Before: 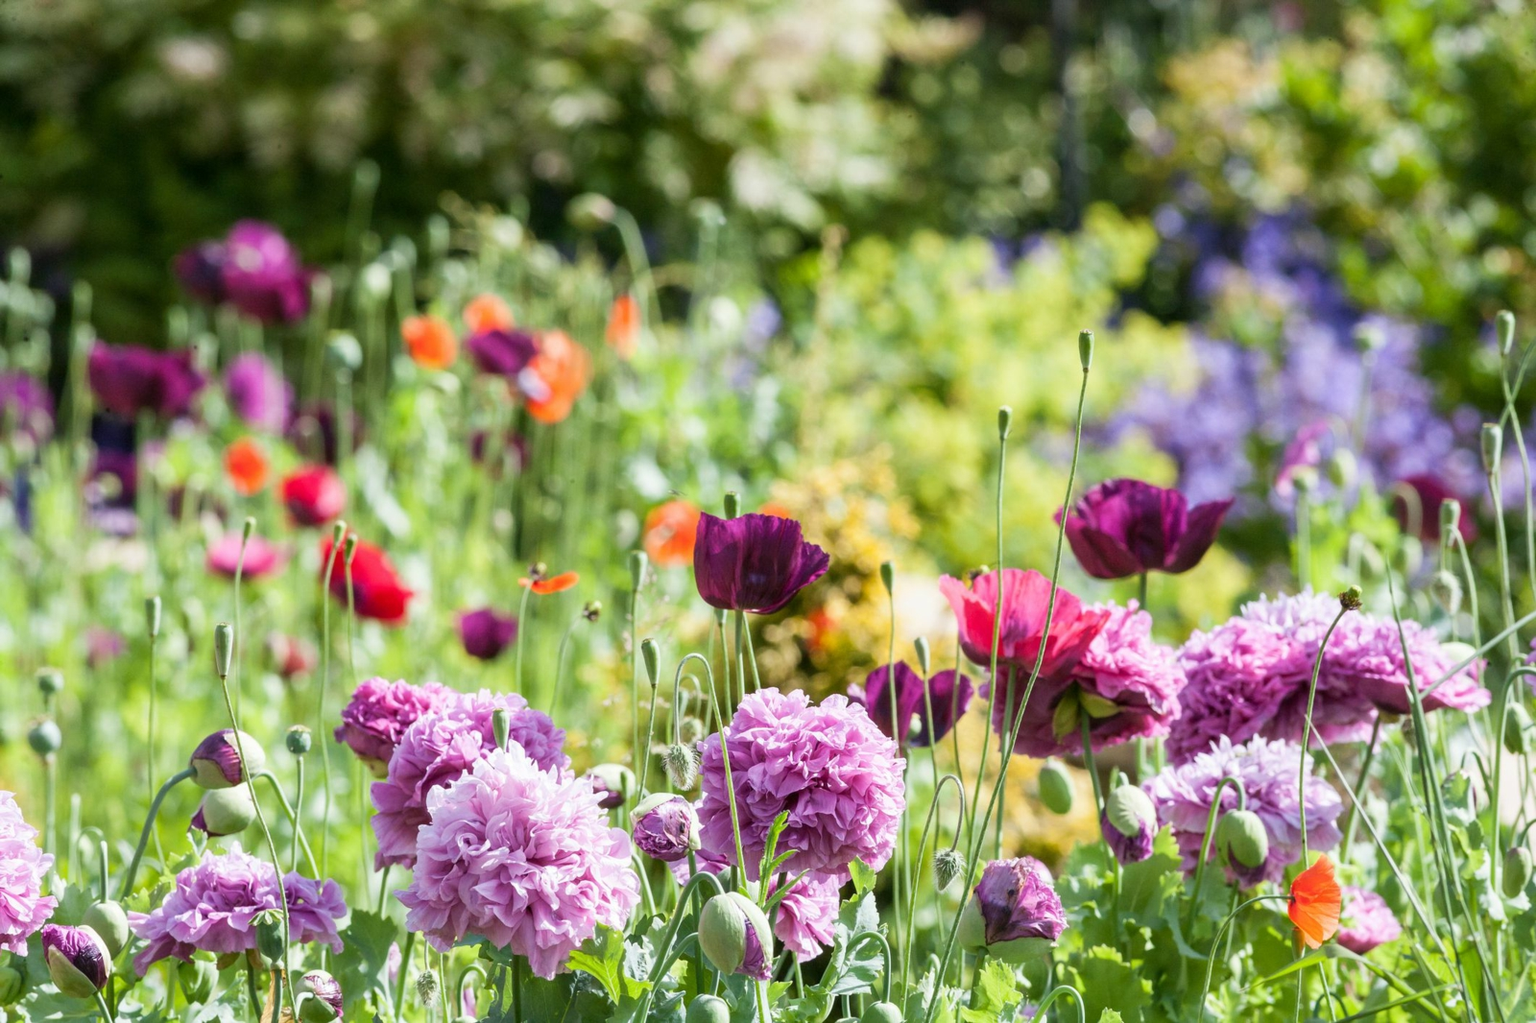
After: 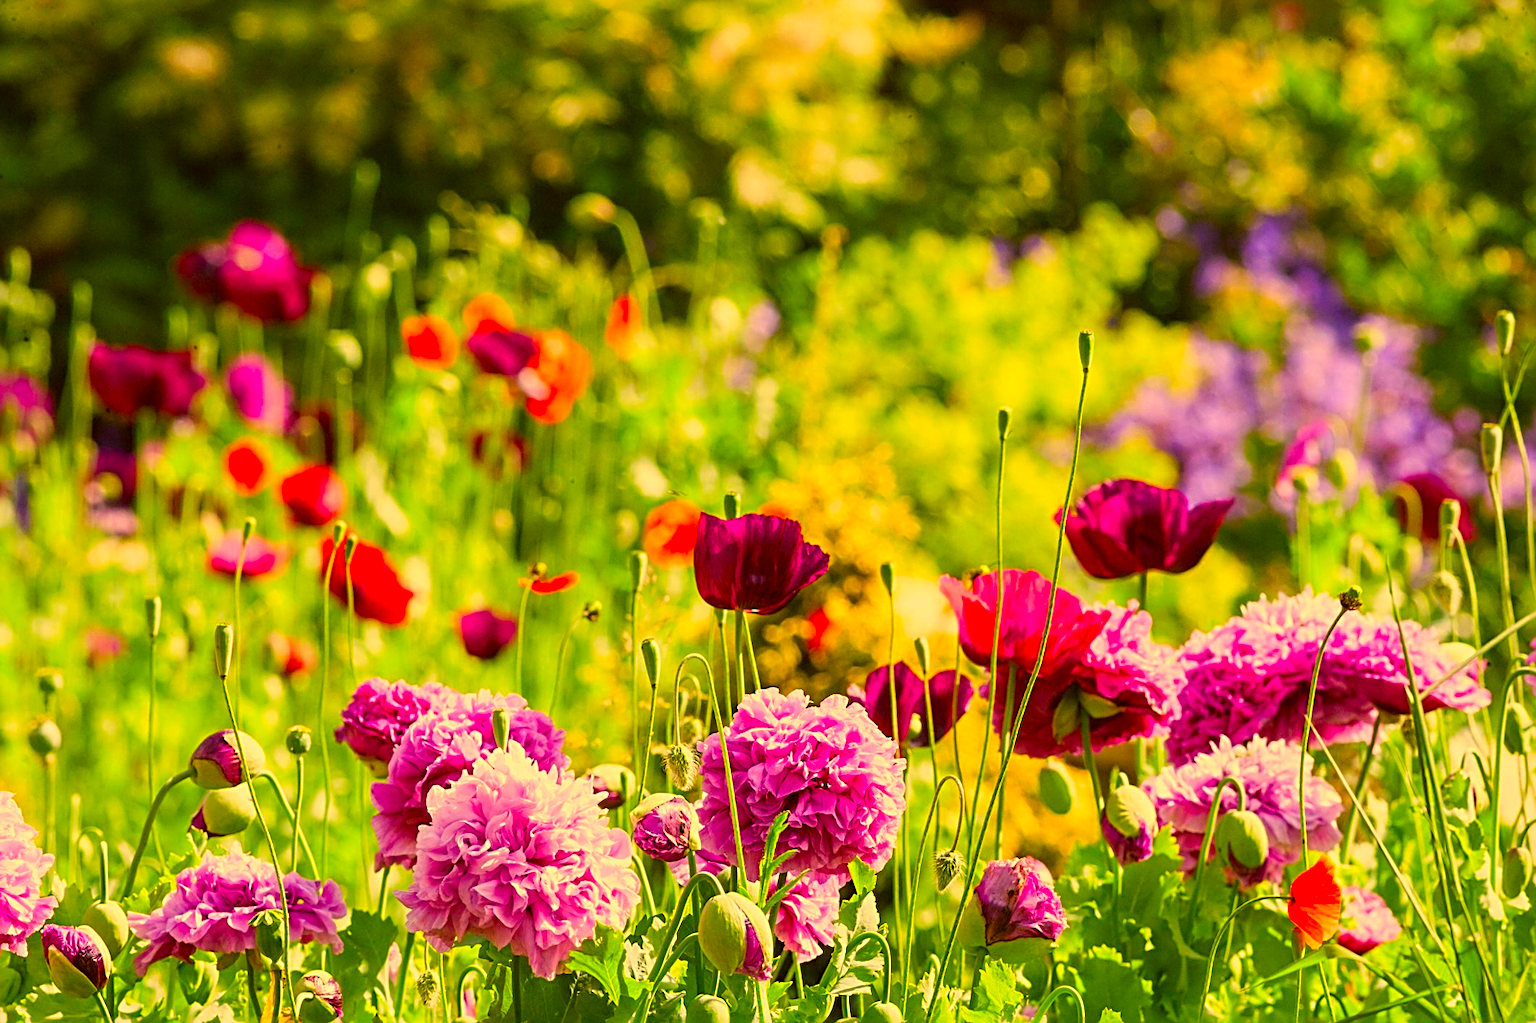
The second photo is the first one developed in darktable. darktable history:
sharpen: radius 2.546, amount 0.647
color correction: highlights a* 10.51, highlights b* 30.26, shadows a* 2.69, shadows b* 17.1, saturation 1.76
